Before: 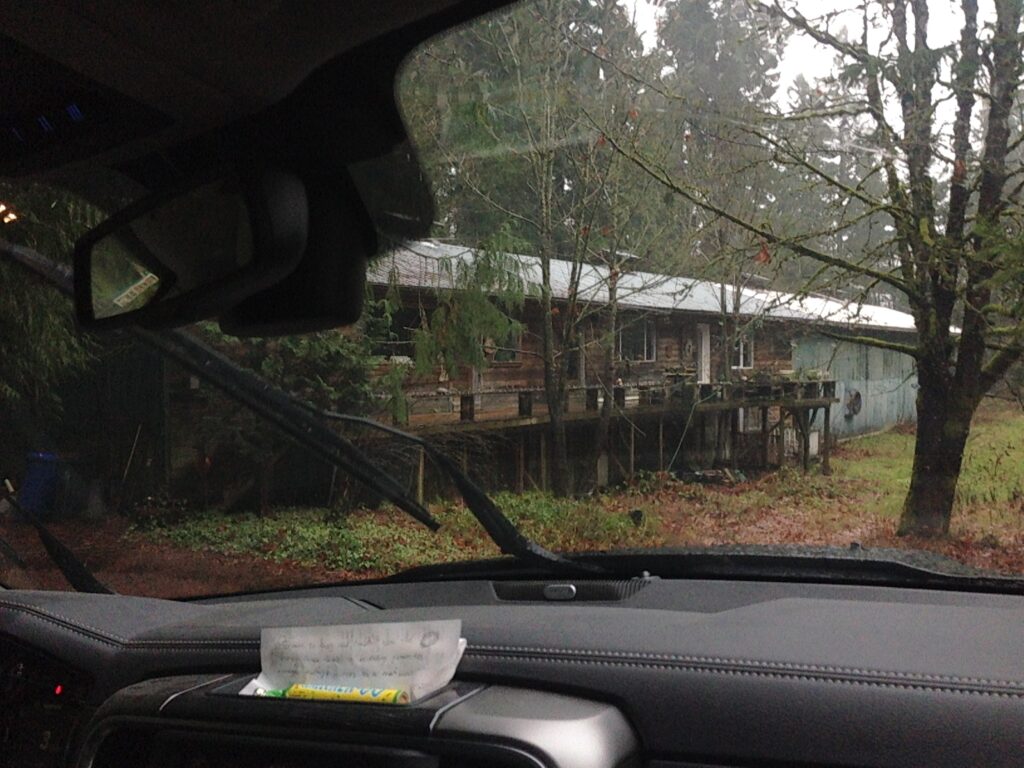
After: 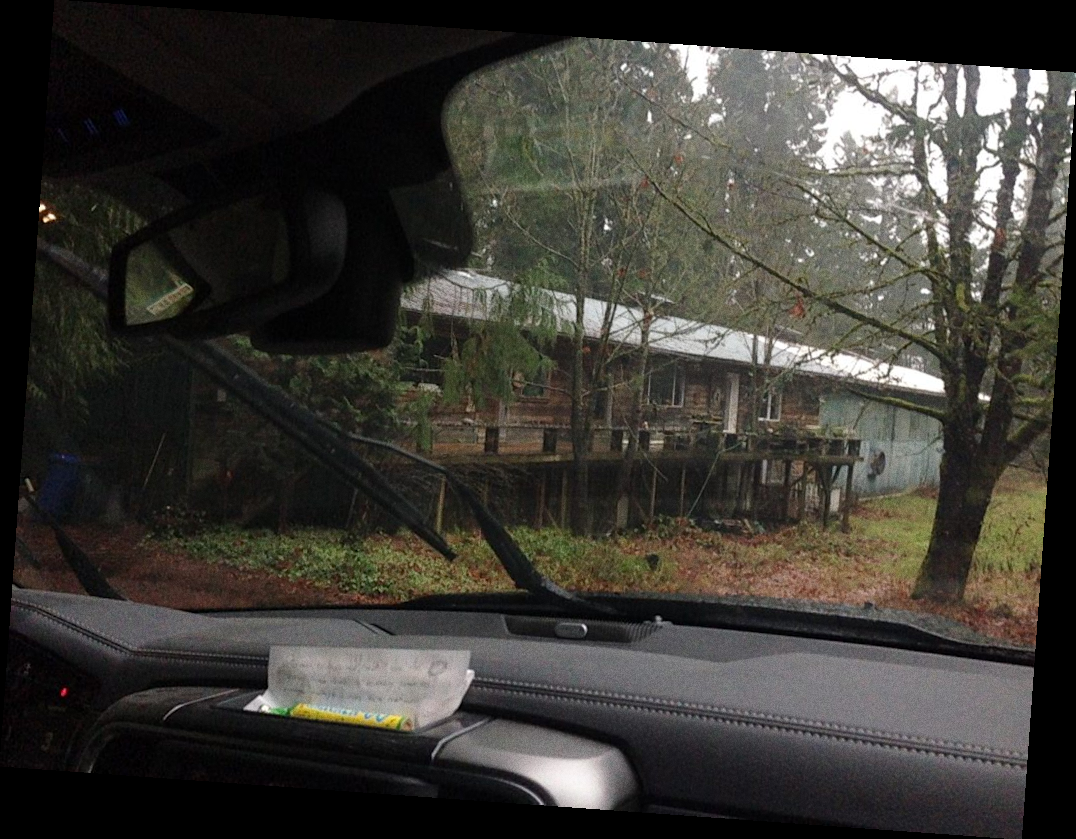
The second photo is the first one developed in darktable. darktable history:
exposure: black level correction 0.001, compensate highlight preservation false
rotate and perspective: rotation 4.1°, automatic cropping off
grain: strength 26%
